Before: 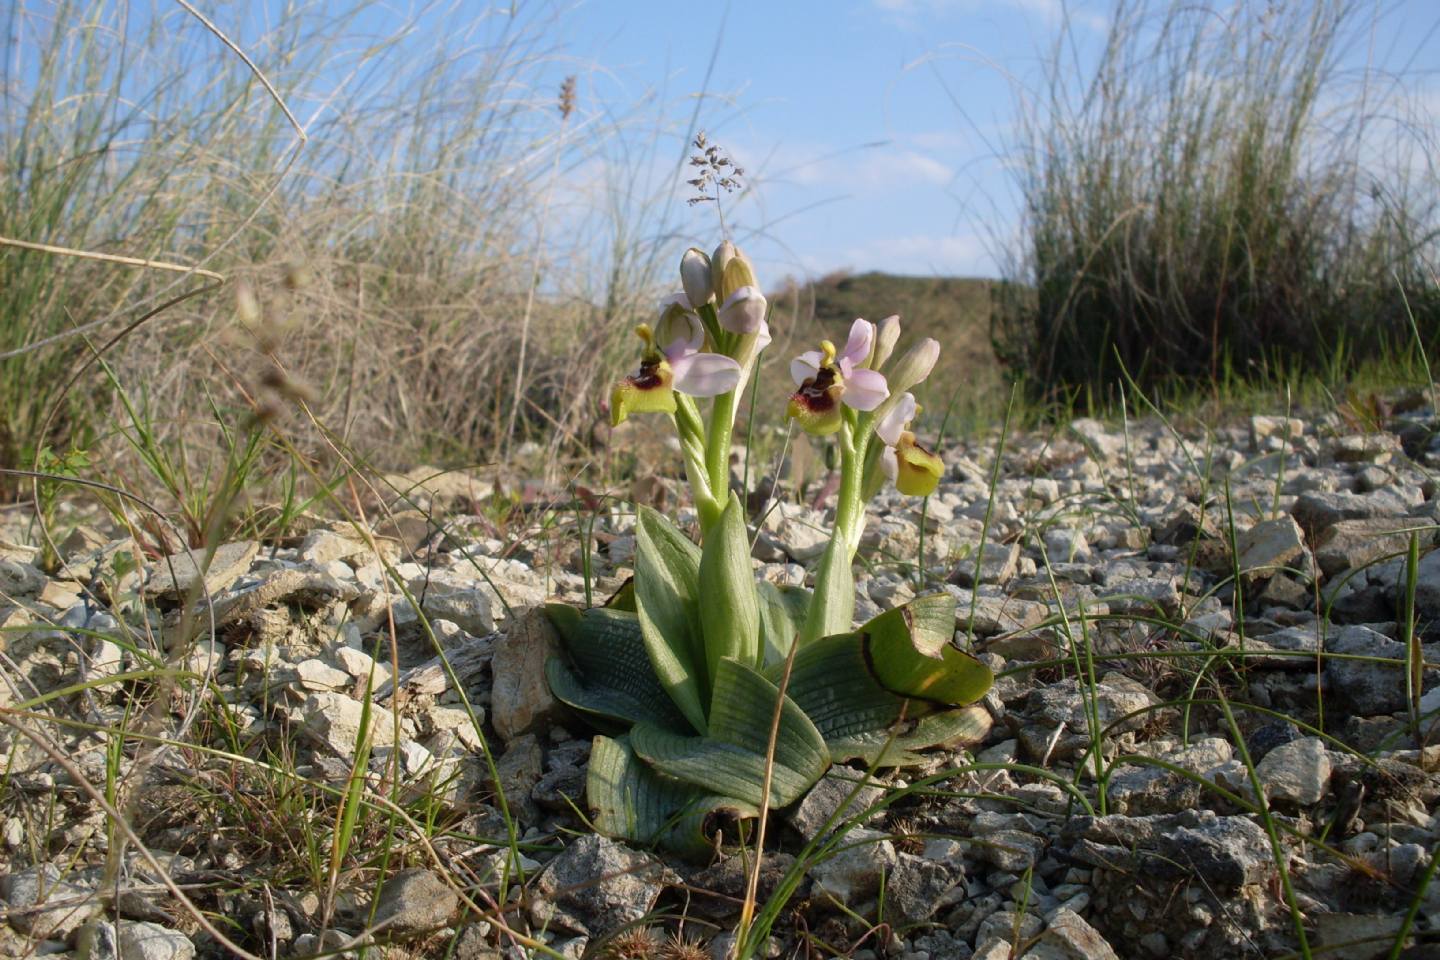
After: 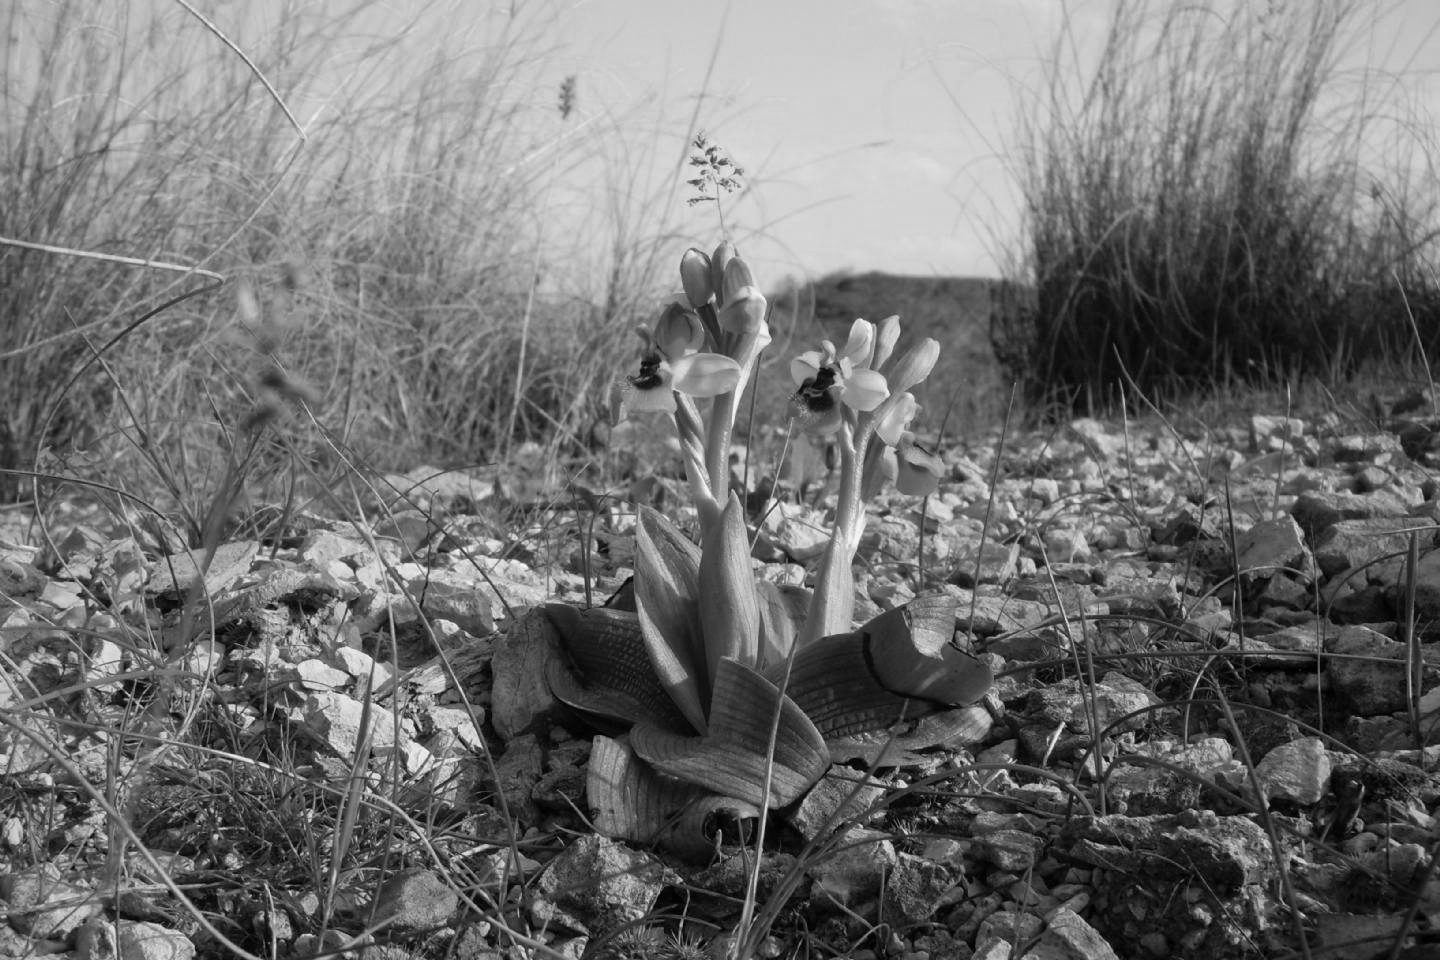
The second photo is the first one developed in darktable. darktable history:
color calibration: output gray [0.18, 0.41, 0.41, 0], gray › normalize channels true, x 0.367, y 0.379, temperature 4395.53 K, gamut compression 0.026
